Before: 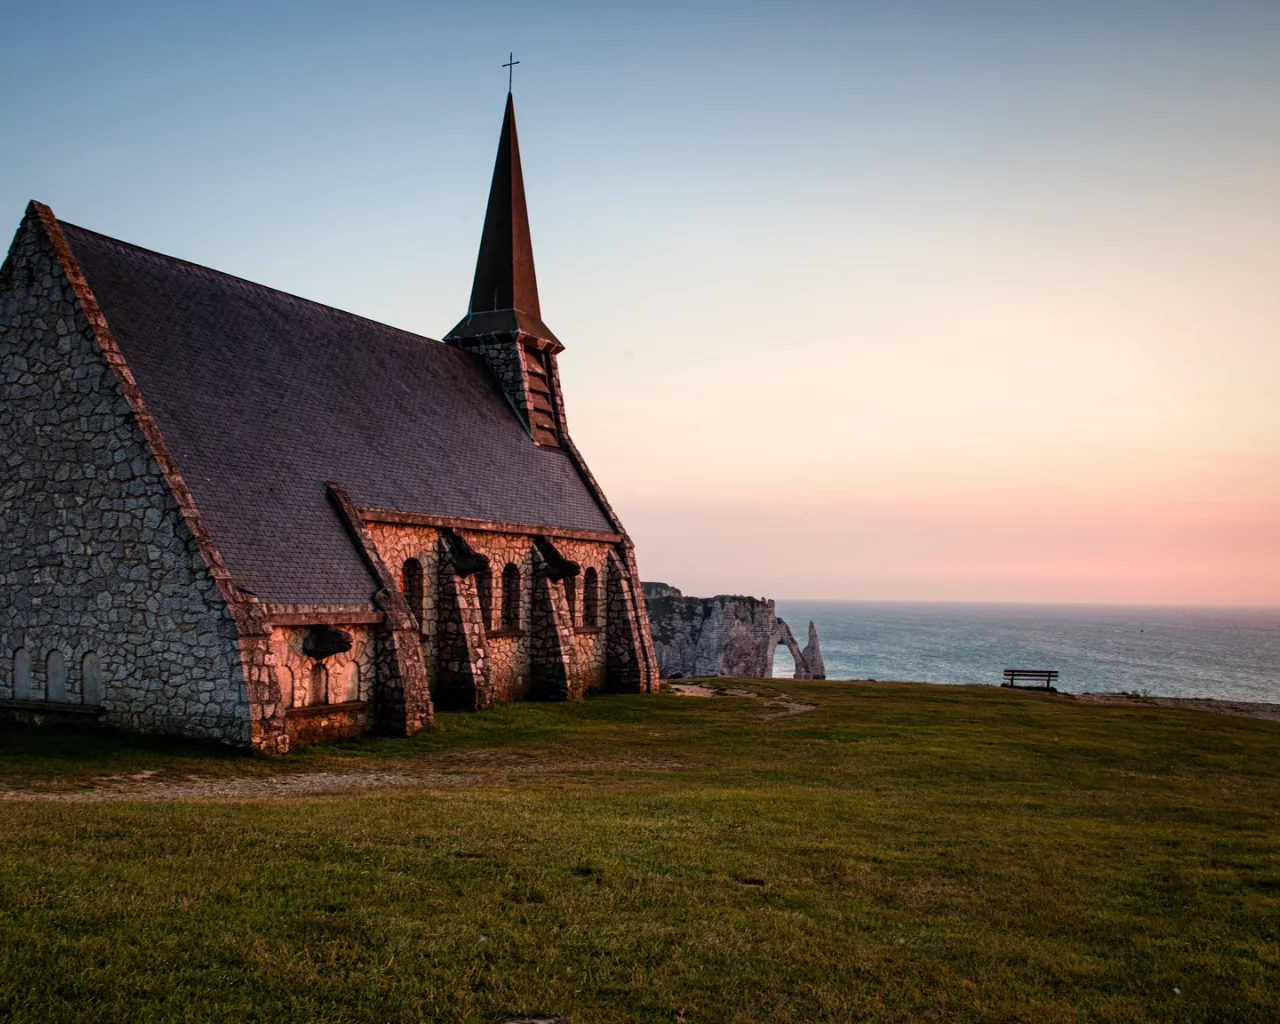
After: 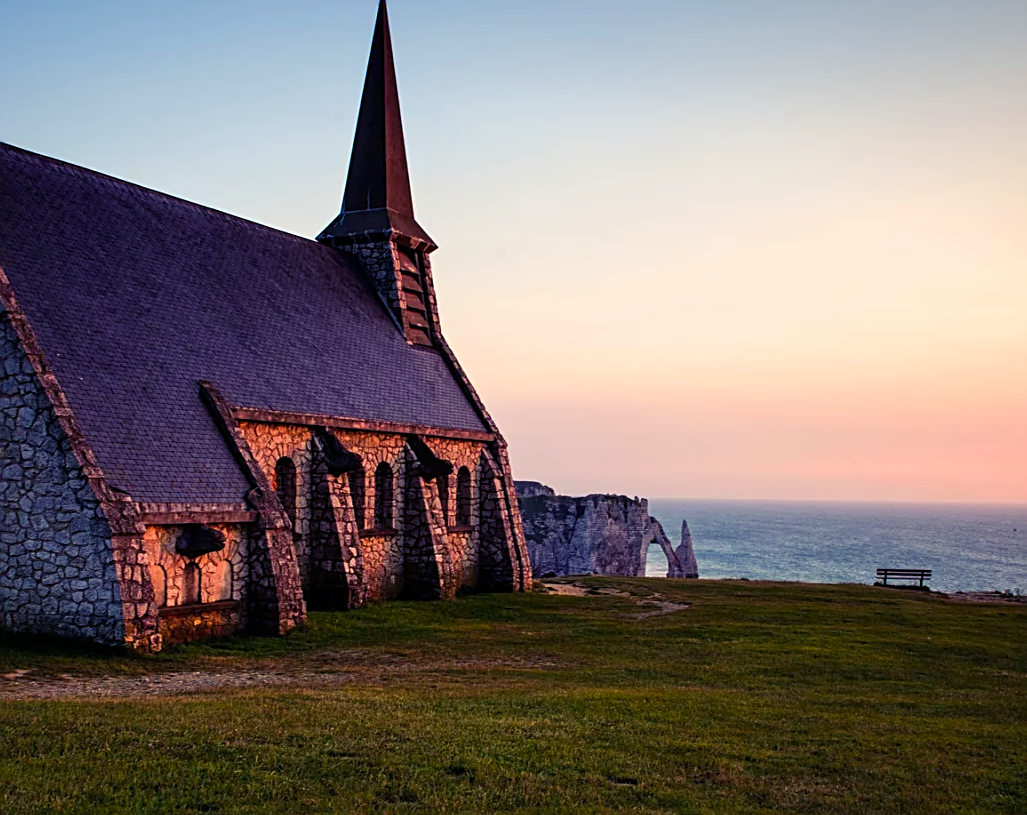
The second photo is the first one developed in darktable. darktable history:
crop and rotate: left 9.937%, top 9.912%, right 9.815%, bottom 10.426%
tone equalizer: on, module defaults
sharpen: on, module defaults
color balance rgb: shadows lift › luminance -28.693%, shadows lift › chroma 14.836%, shadows lift › hue 271.79°, perceptual saturation grading › global saturation 33.234%
